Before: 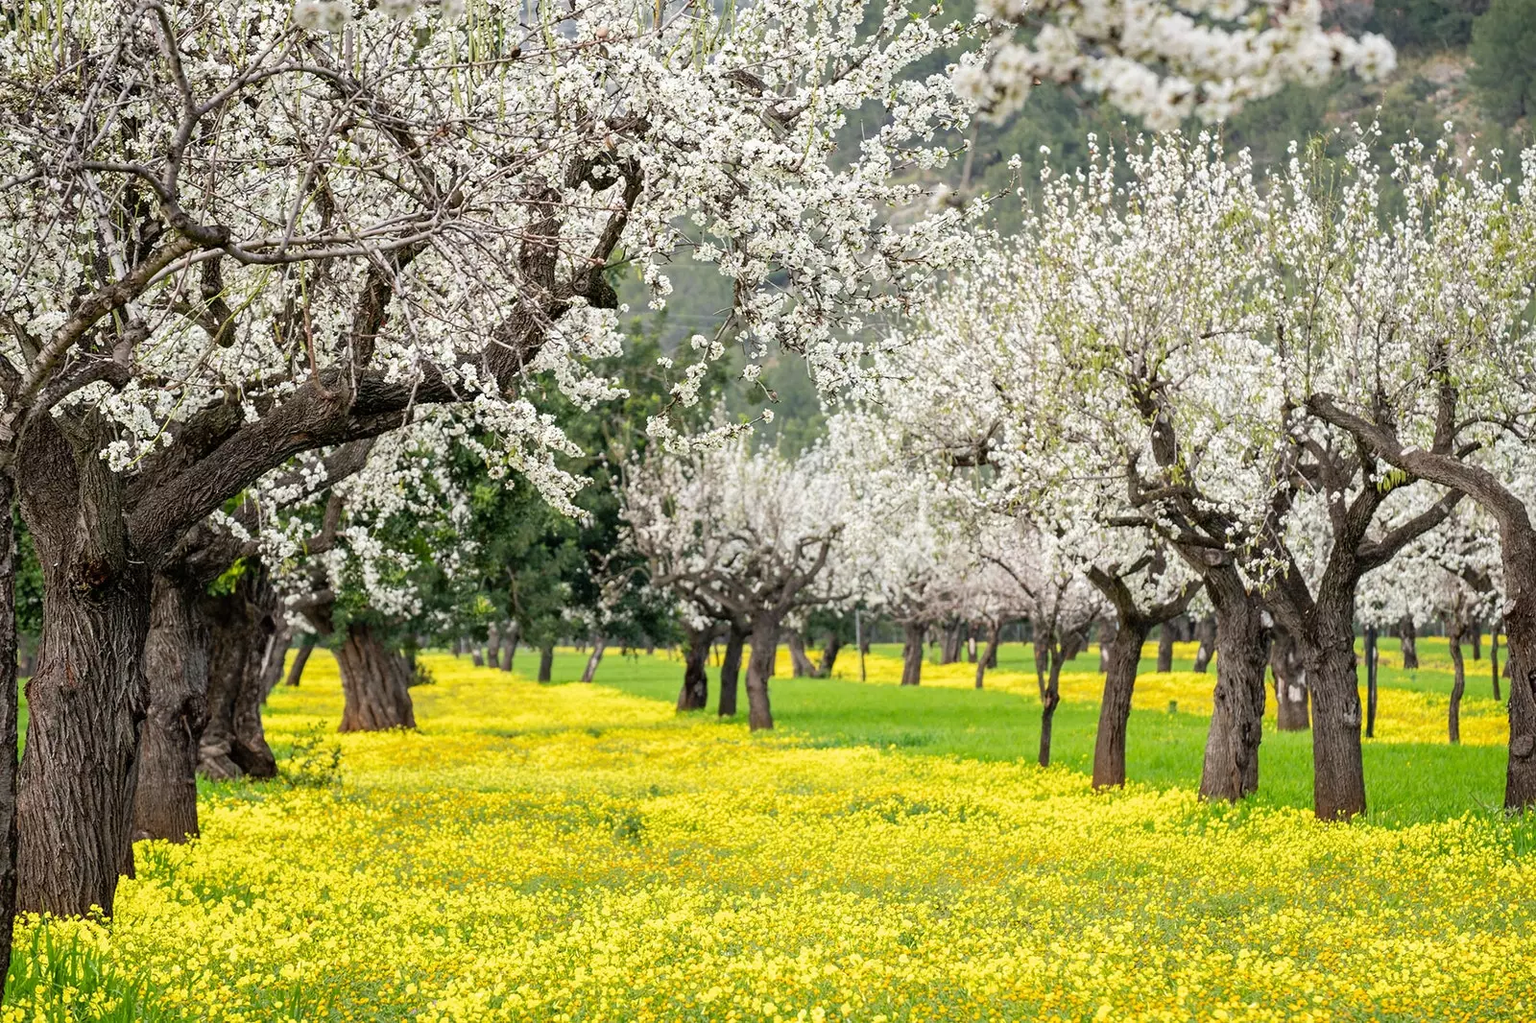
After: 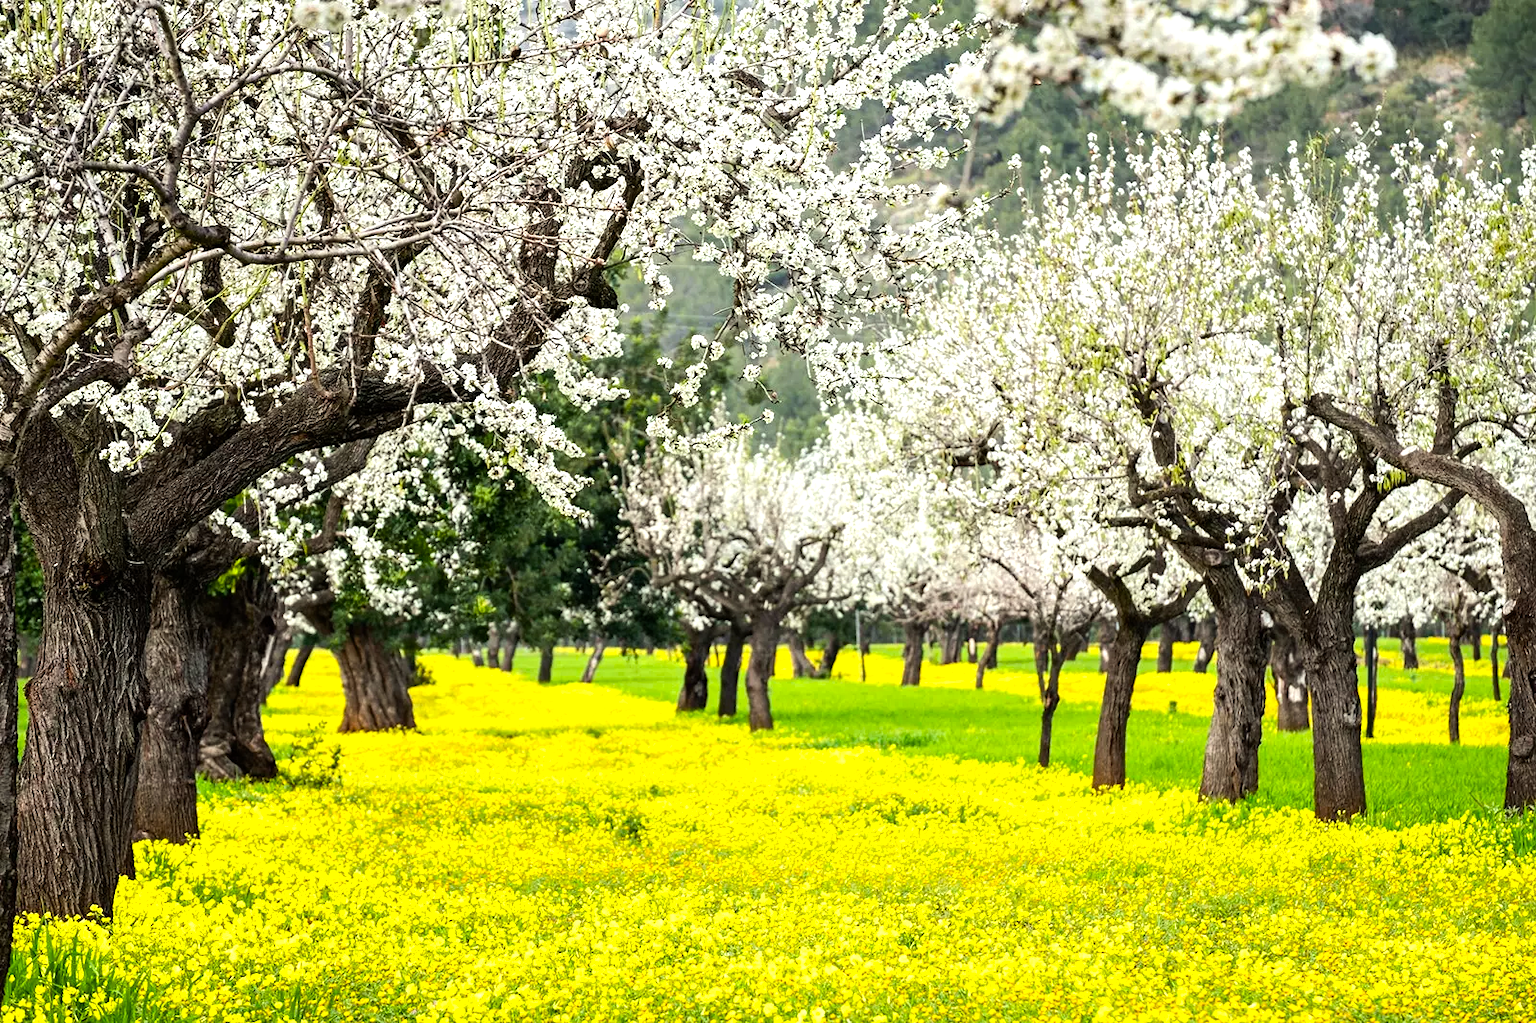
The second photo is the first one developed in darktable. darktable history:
color balance rgb: linear chroma grading › shadows -8%, linear chroma grading › global chroma 10%, perceptual saturation grading › global saturation 2%, perceptual saturation grading › highlights -2%, perceptual saturation grading › mid-tones 4%, perceptual saturation grading › shadows 8%, perceptual brilliance grading › global brilliance 2%, perceptual brilliance grading › highlights -4%, global vibrance 16%, saturation formula JzAzBz (2021)
color correction: highlights a* -2.68, highlights b* 2.57
tone equalizer: -8 EV -0.75 EV, -7 EV -0.7 EV, -6 EV -0.6 EV, -5 EV -0.4 EV, -3 EV 0.4 EV, -2 EV 0.6 EV, -1 EV 0.7 EV, +0 EV 0.75 EV, edges refinement/feathering 500, mask exposure compensation -1.57 EV, preserve details no
